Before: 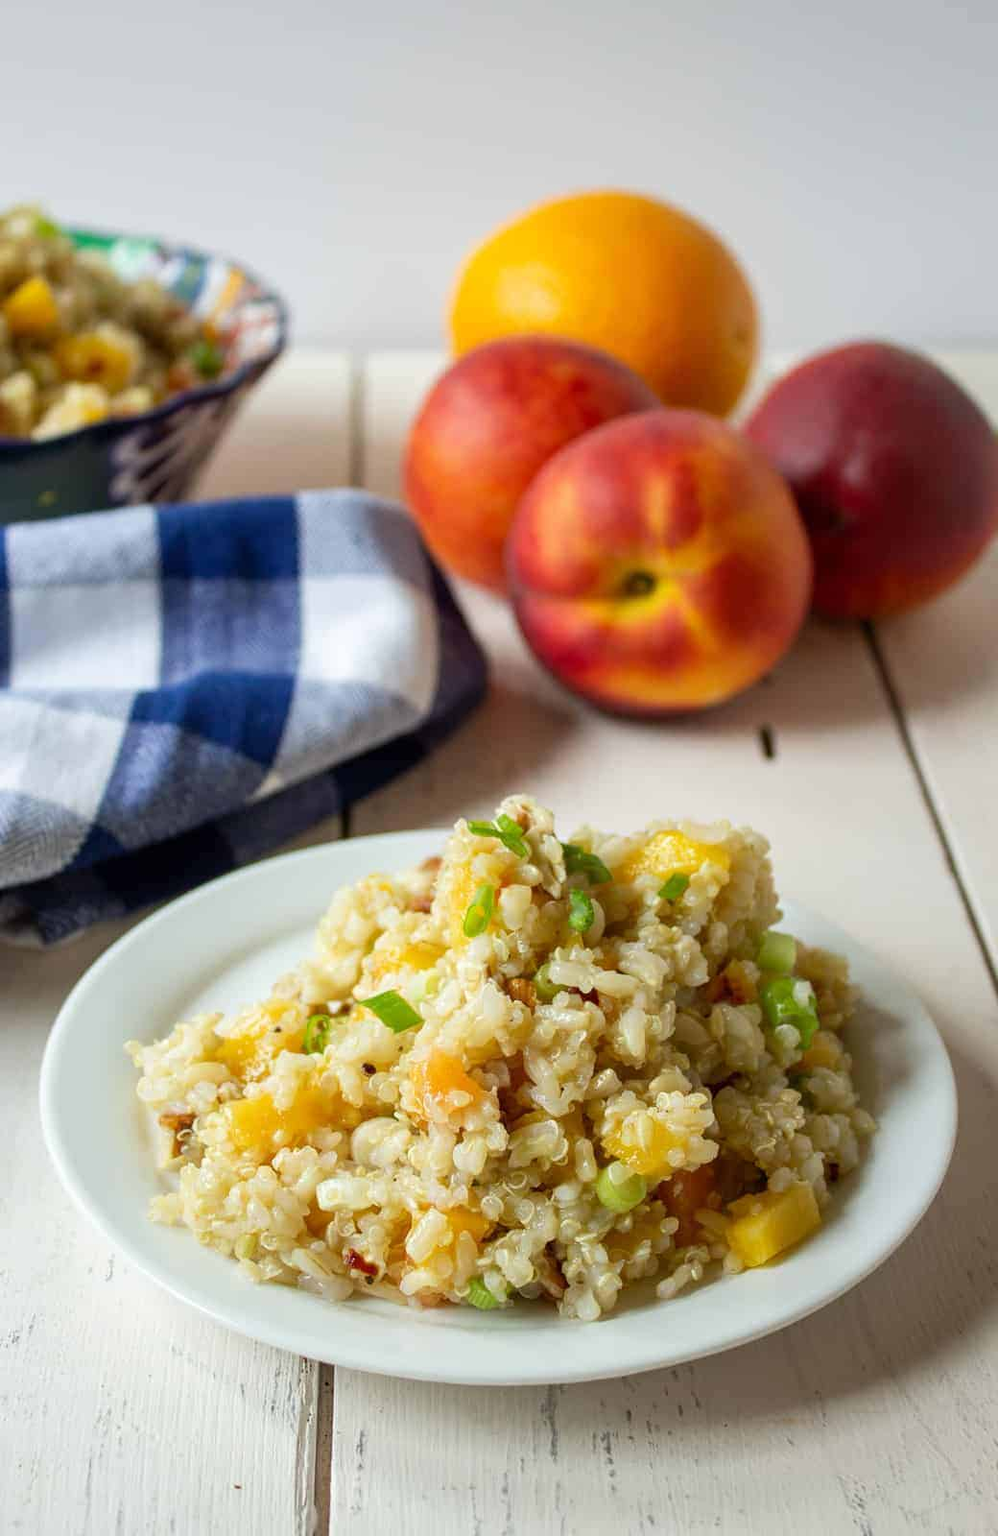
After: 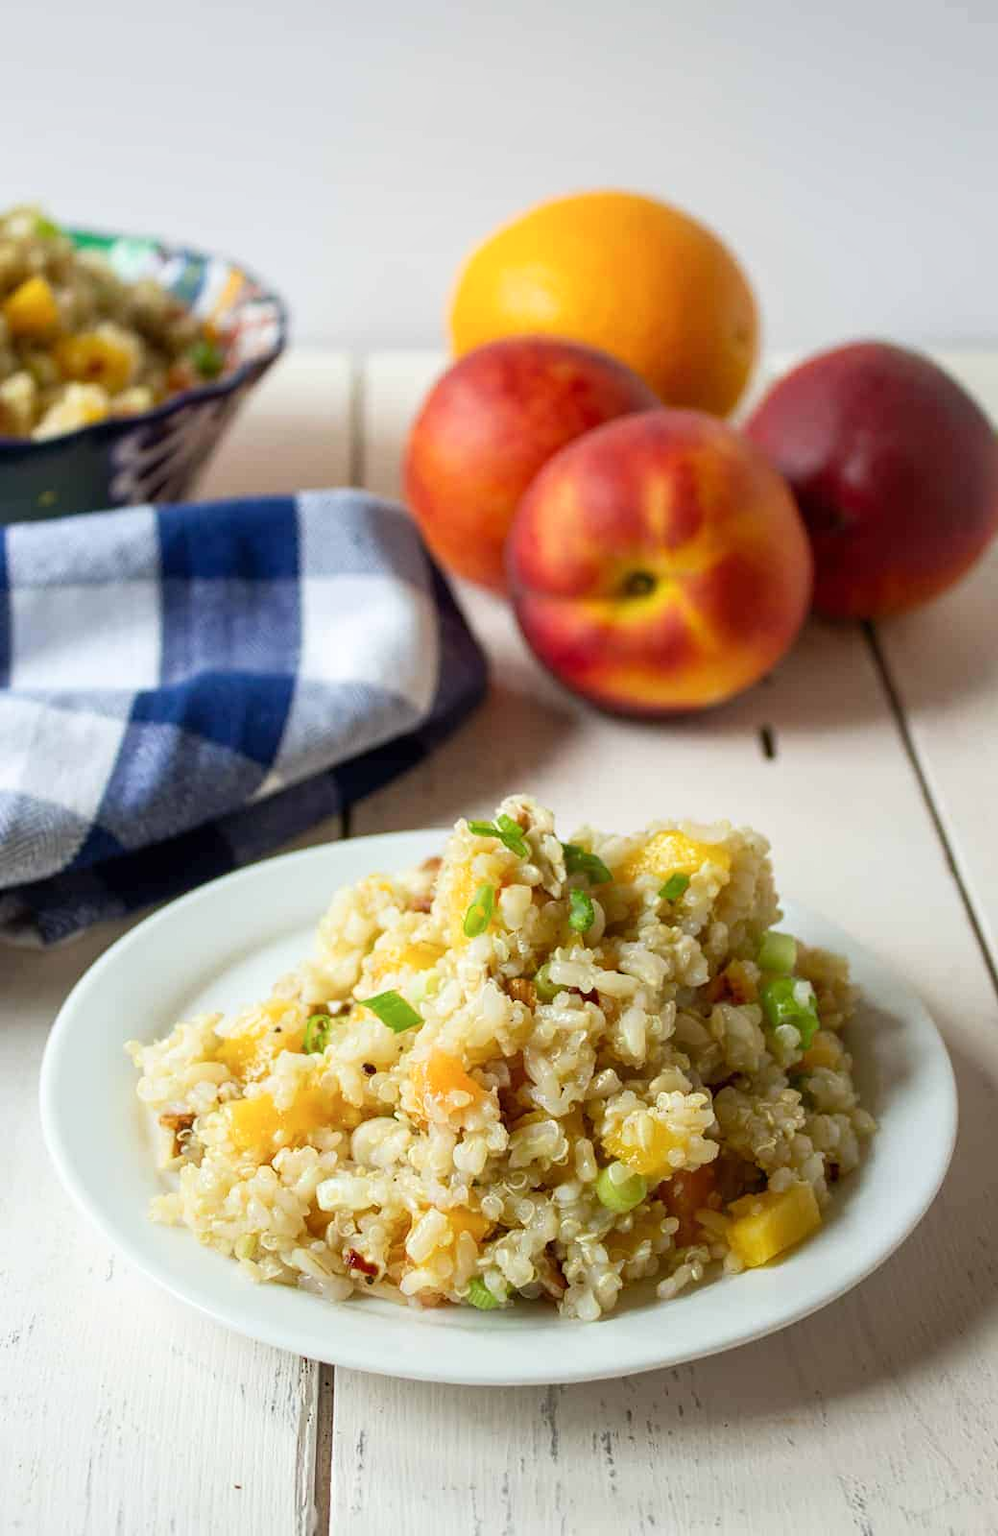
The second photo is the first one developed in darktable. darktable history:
shadows and highlights: shadows 0.764, highlights 39.05
